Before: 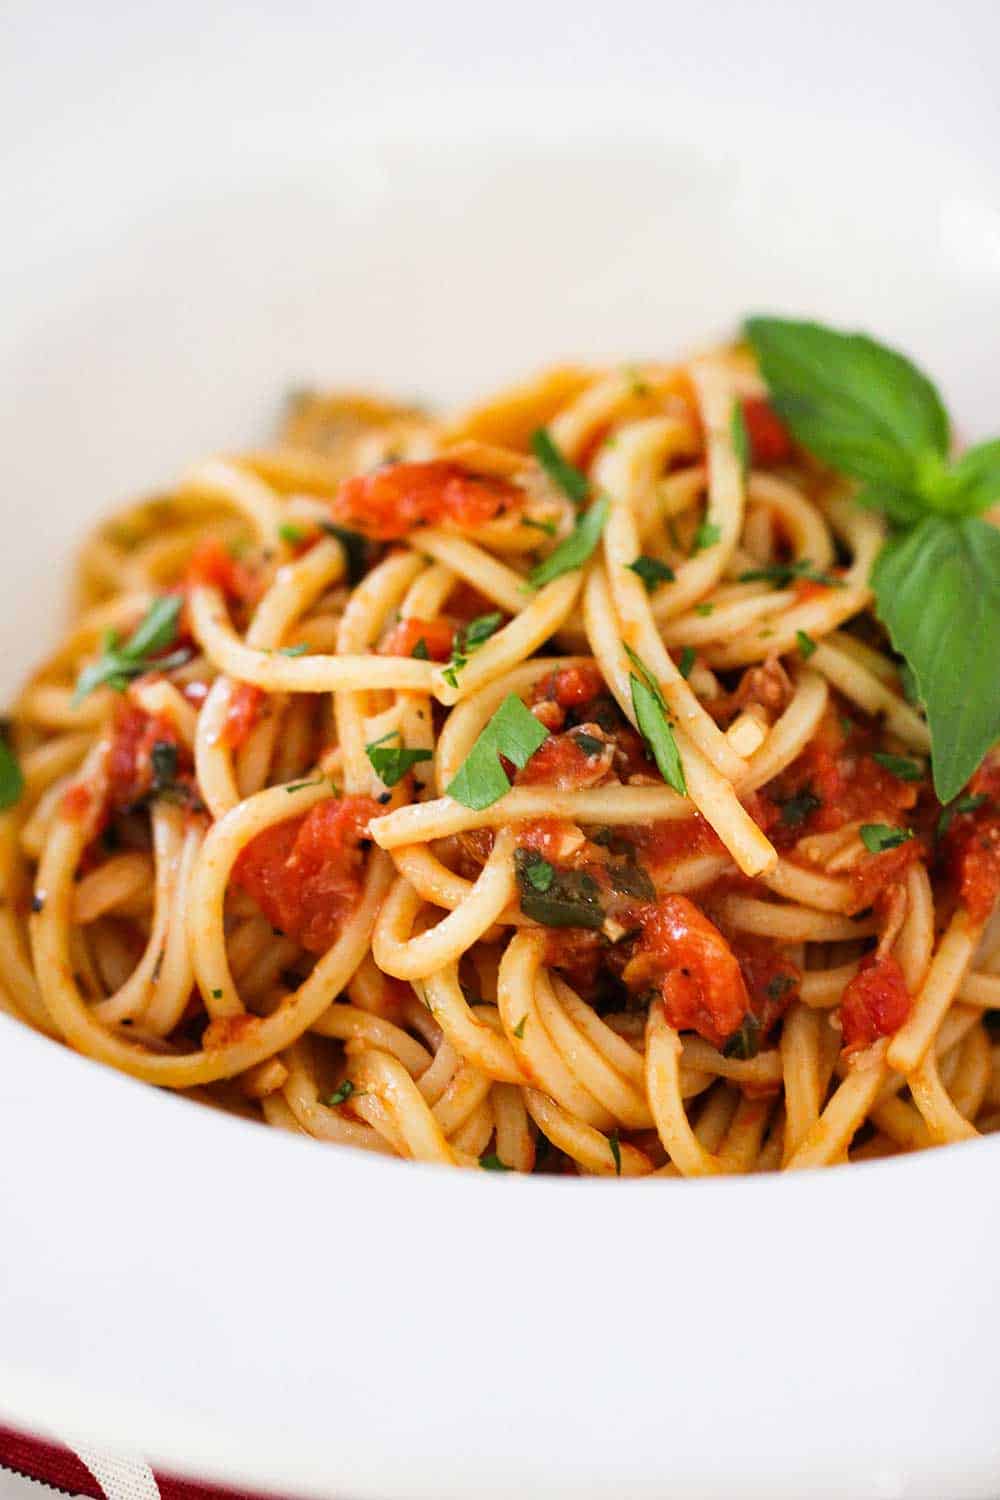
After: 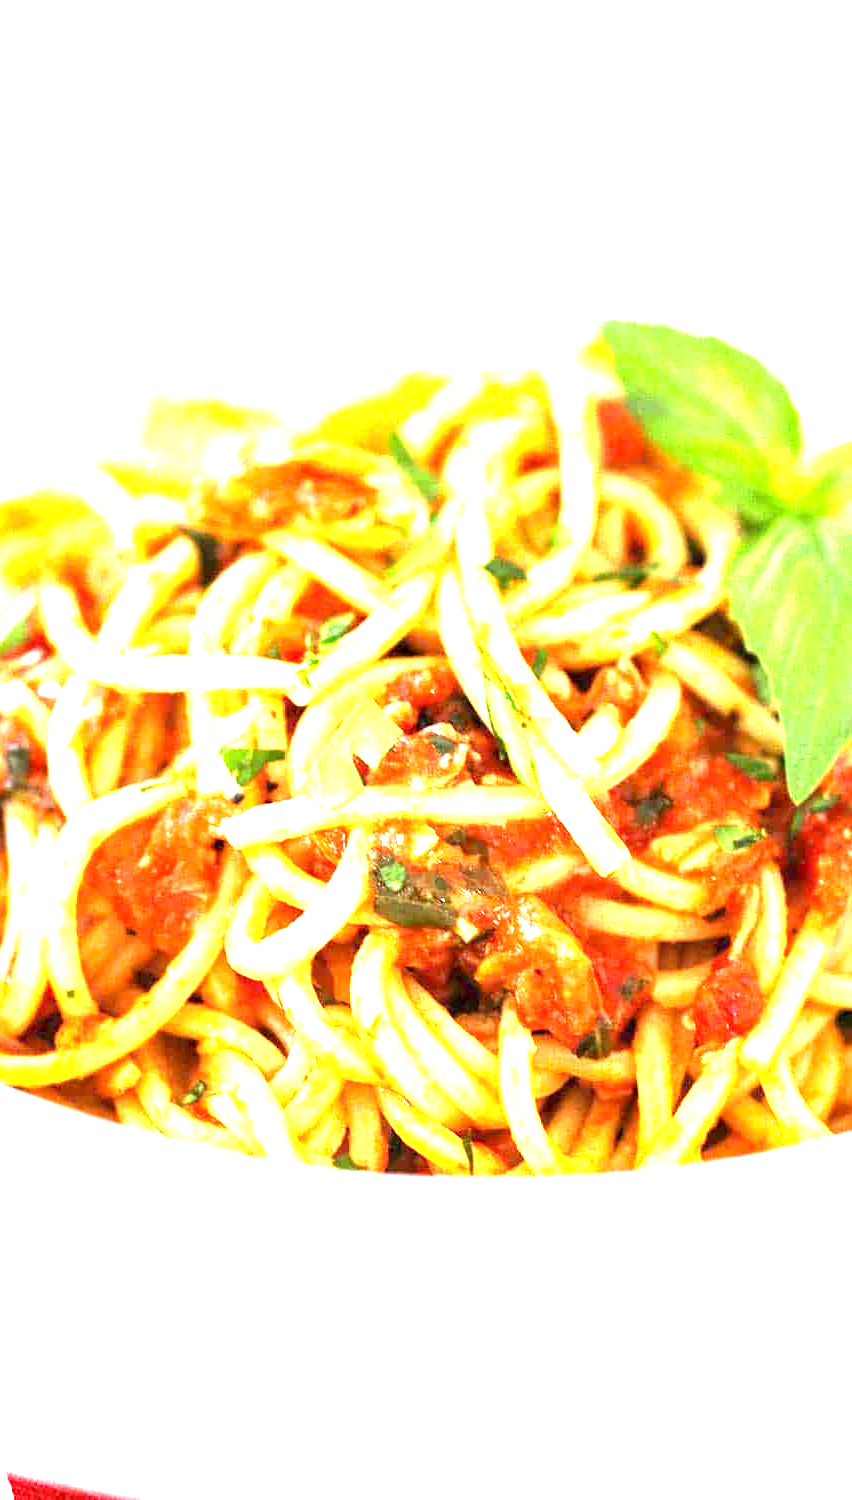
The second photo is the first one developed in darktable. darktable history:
exposure: black level correction 0.001, exposure 2.513 EV, compensate exposure bias true, compensate highlight preservation false
shadows and highlights: radius 334.04, shadows 64.75, highlights 6.22, compress 87.62%, soften with gaussian
crop and rotate: left 14.701%
